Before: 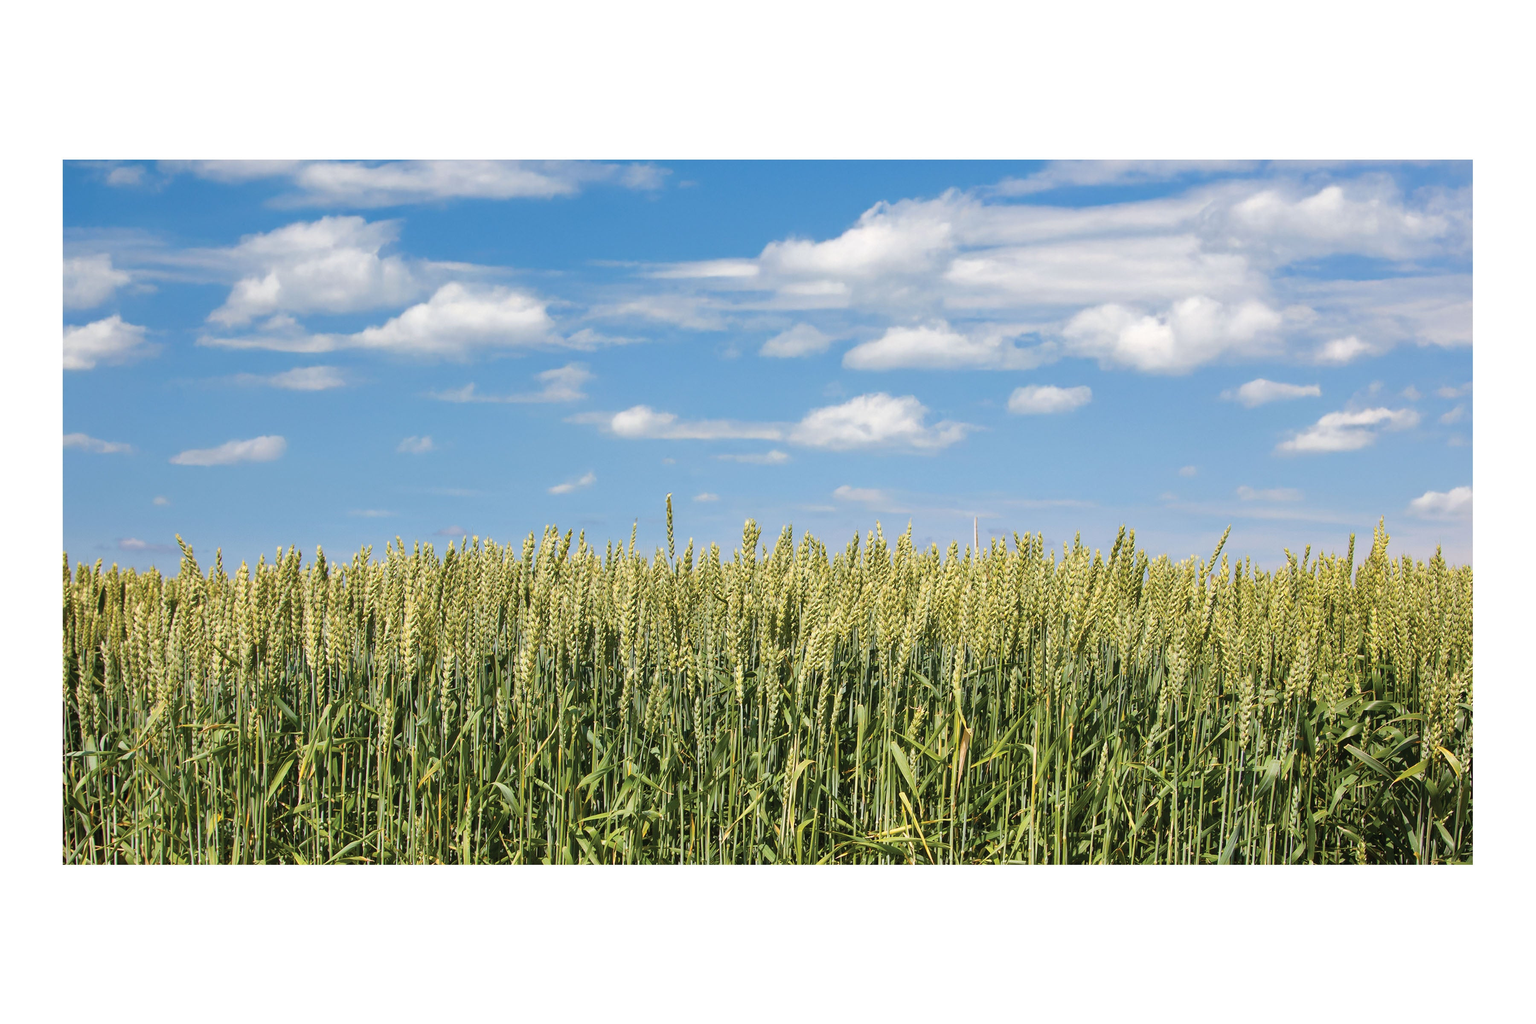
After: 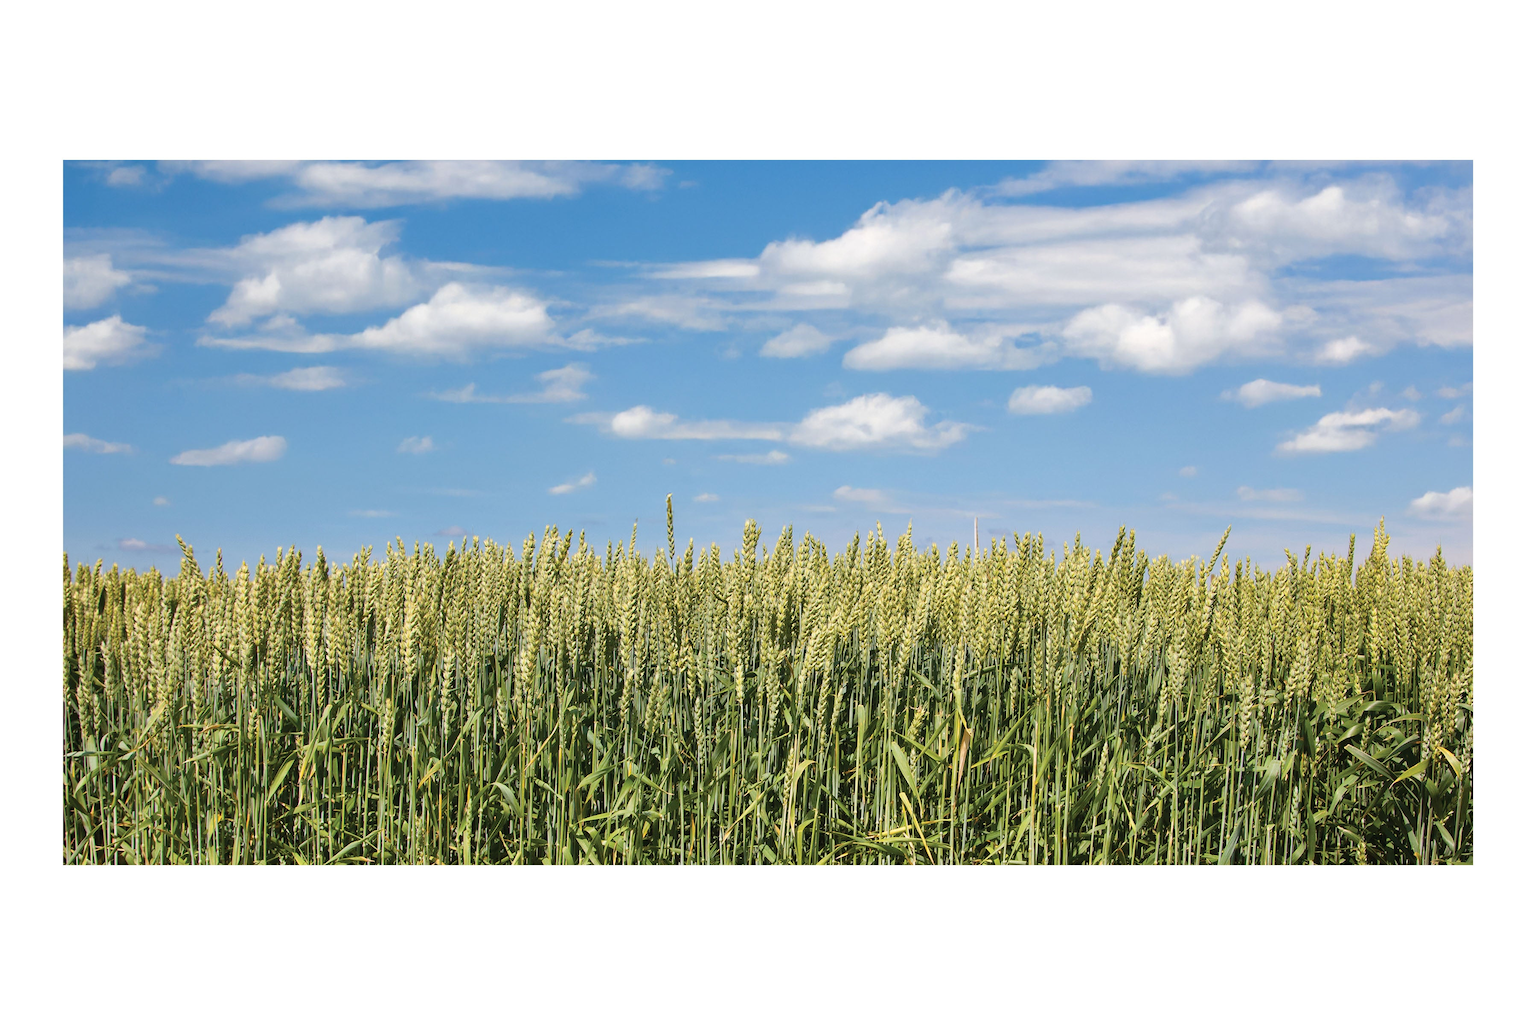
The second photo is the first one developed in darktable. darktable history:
contrast brightness saturation: contrast 0.07
